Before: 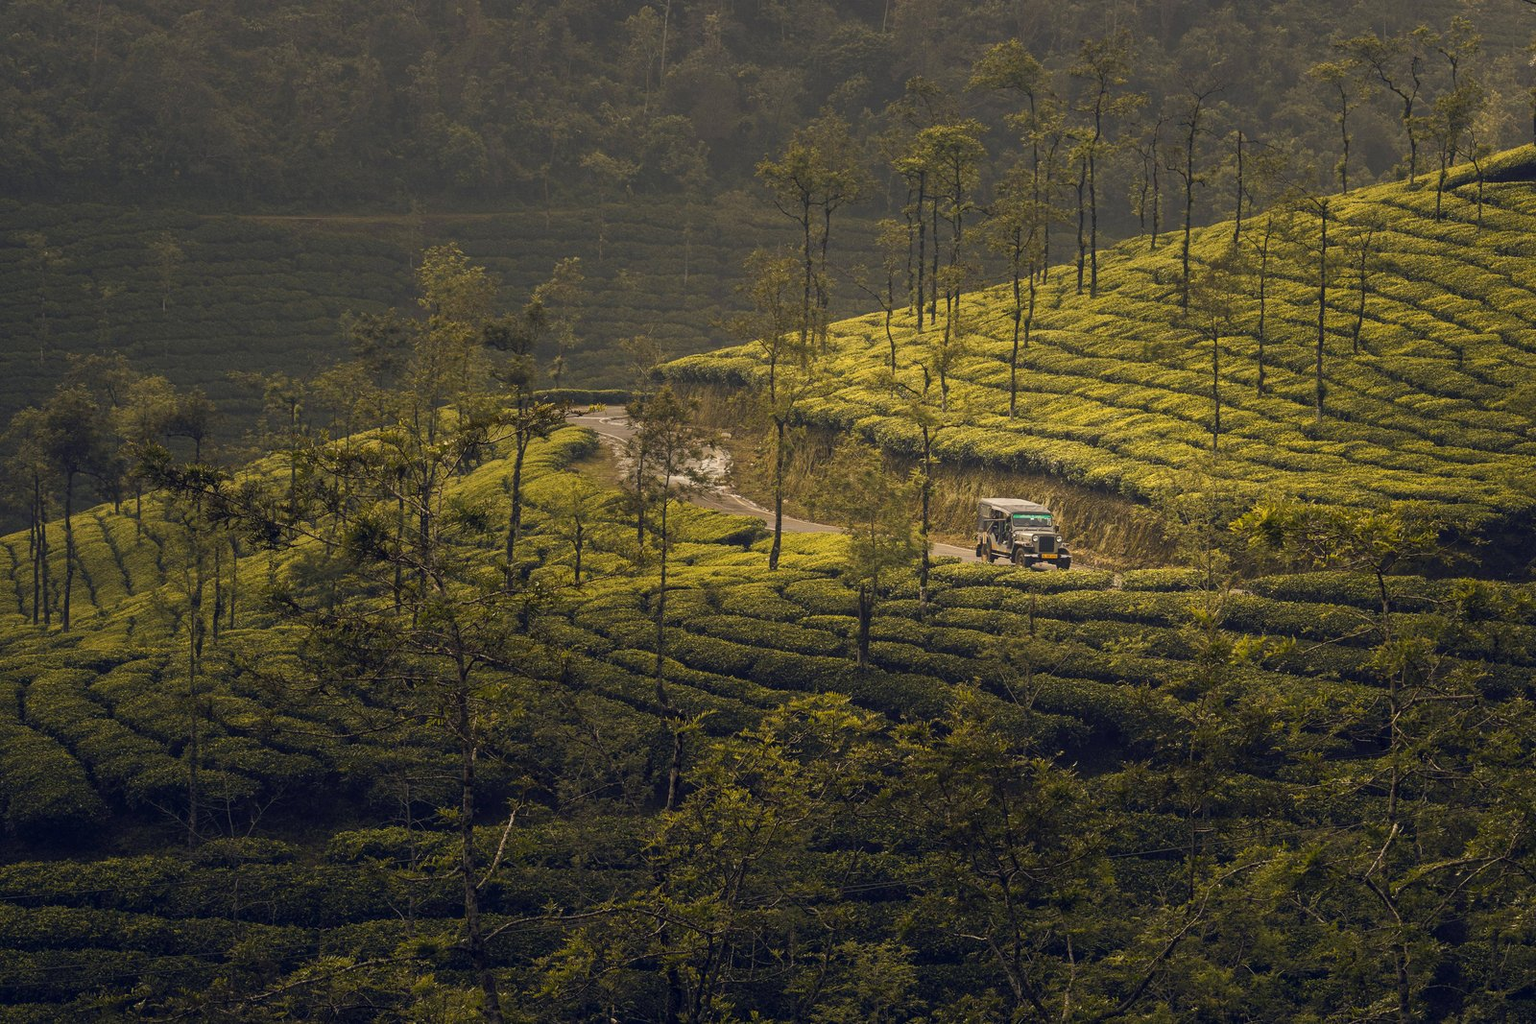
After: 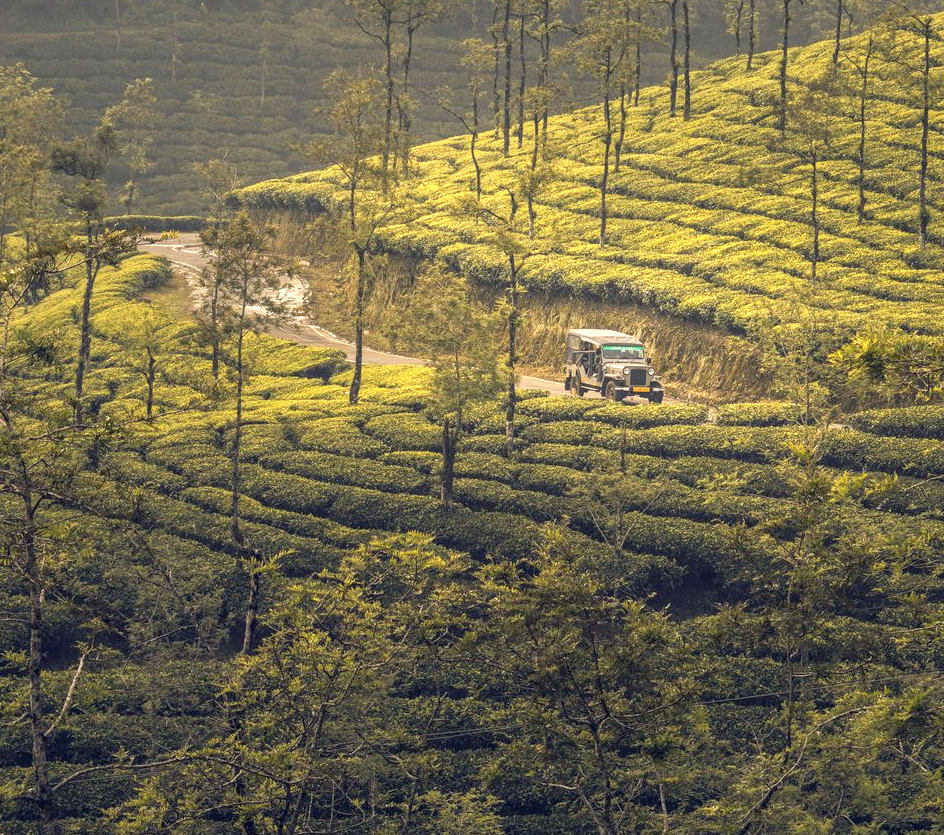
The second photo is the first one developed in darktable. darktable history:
exposure: black level correction 0, exposure 0.69 EV, compensate highlight preservation false
local contrast: on, module defaults
crop and rotate: left 28.3%, top 17.883%, right 12.647%, bottom 3.81%
contrast brightness saturation: brightness 0.123
